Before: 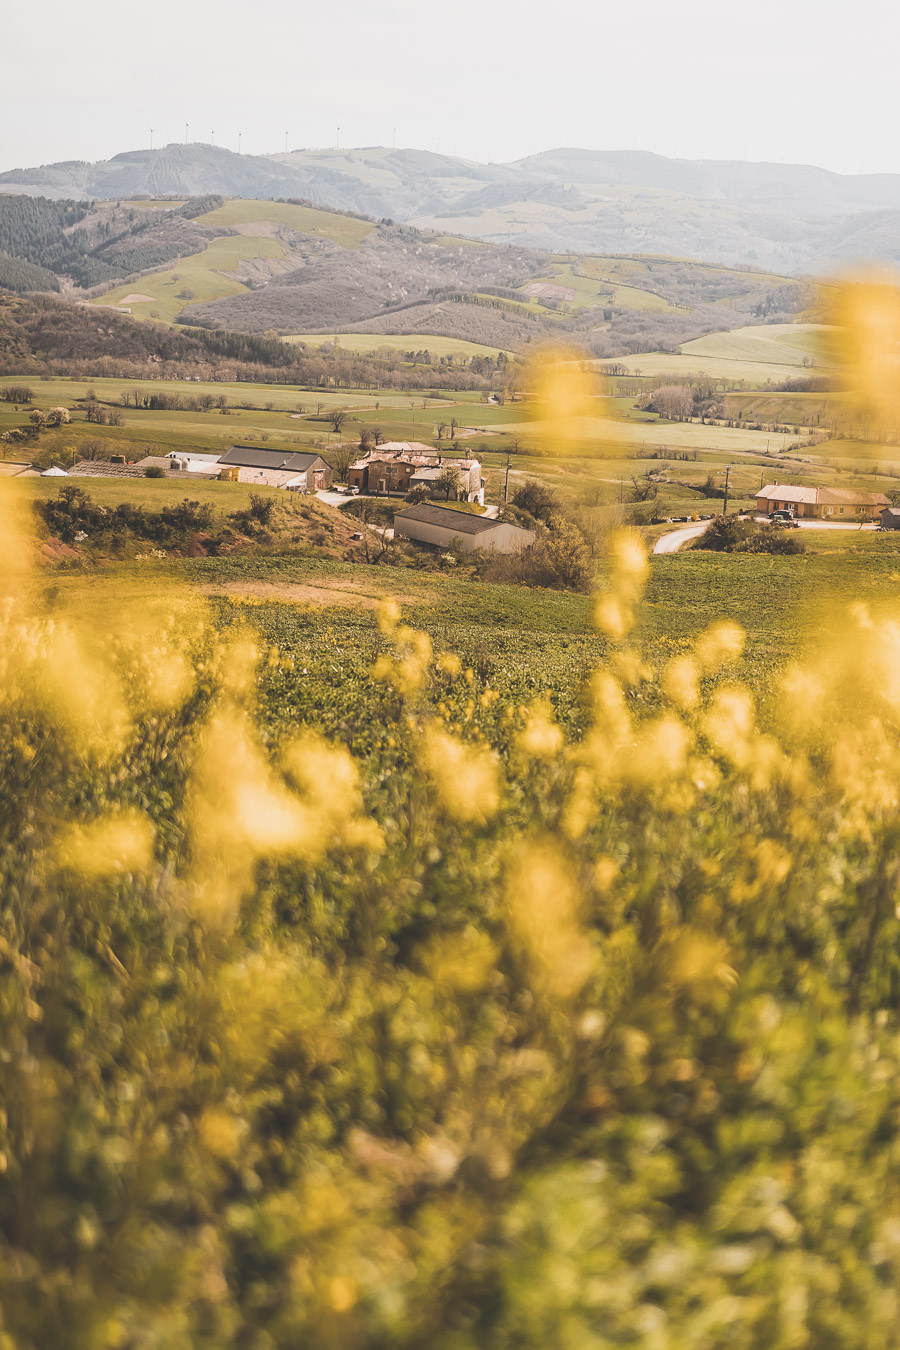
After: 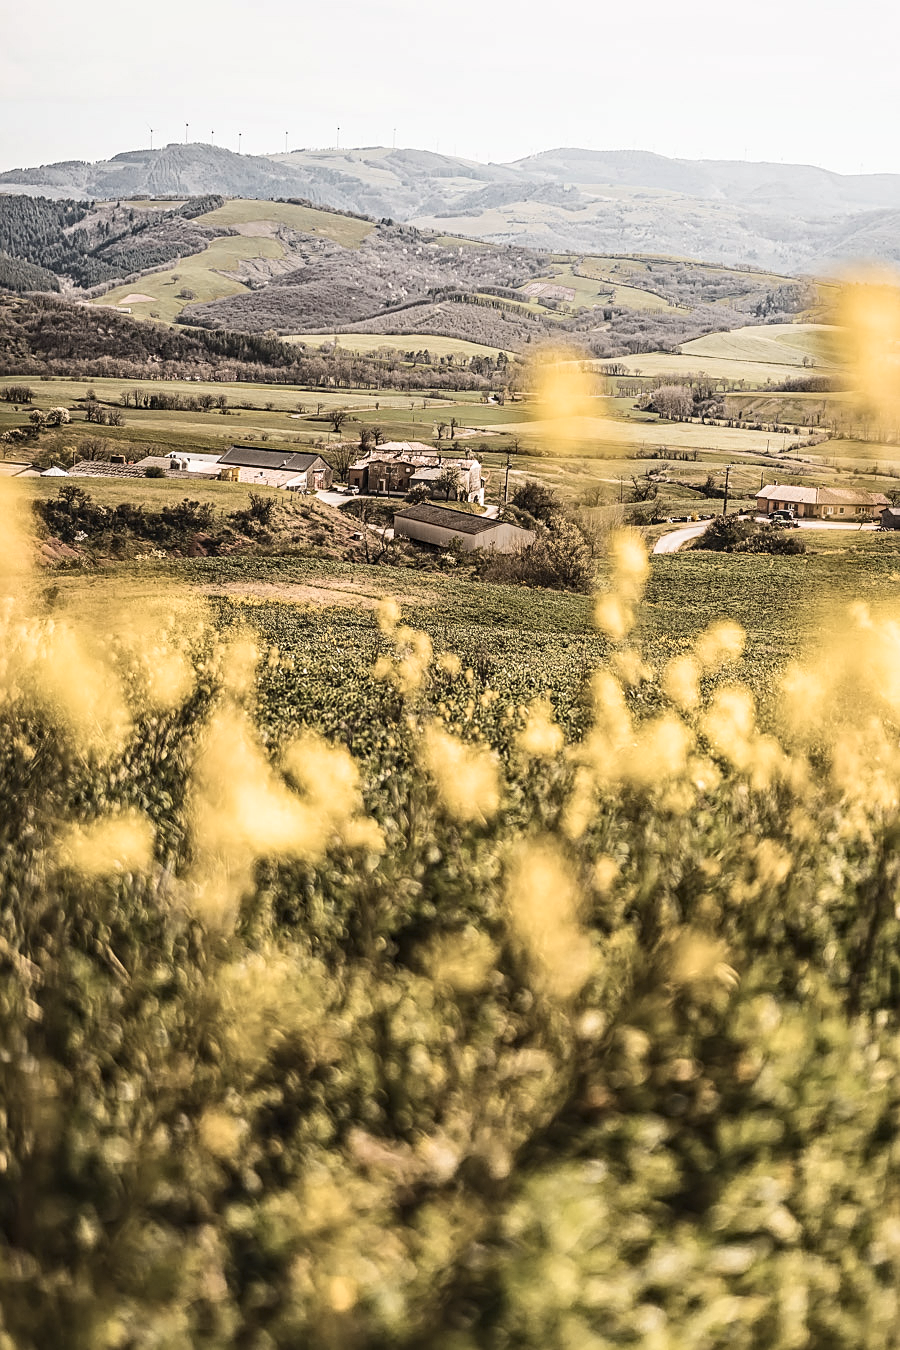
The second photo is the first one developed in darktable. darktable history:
haze removal: strength 0.427, compatibility mode true
local contrast: detail 130%
sharpen: on, module defaults
contrast brightness saturation: contrast 0.251, saturation -0.314
